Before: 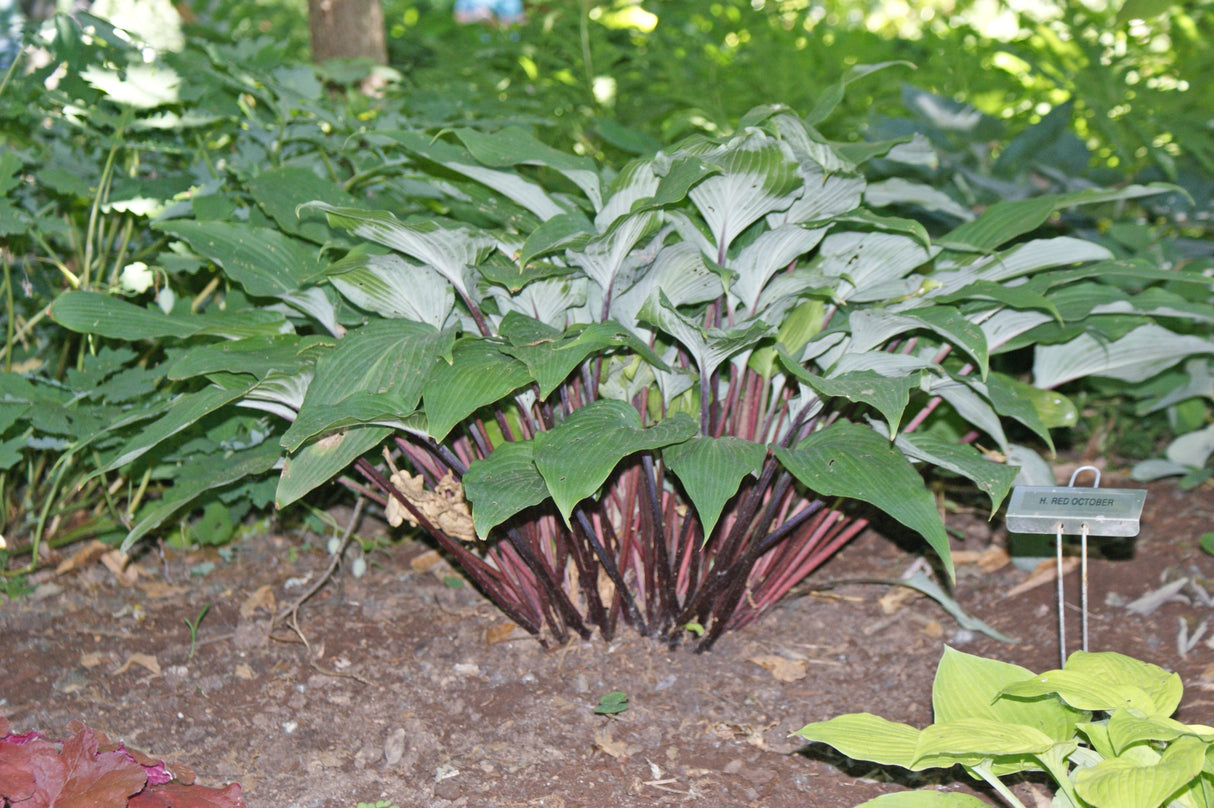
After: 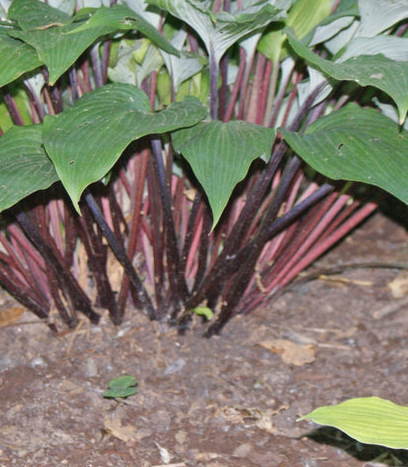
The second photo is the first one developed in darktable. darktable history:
crop: left 40.496%, top 39.116%, right 25.814%, bottom 3.047%
